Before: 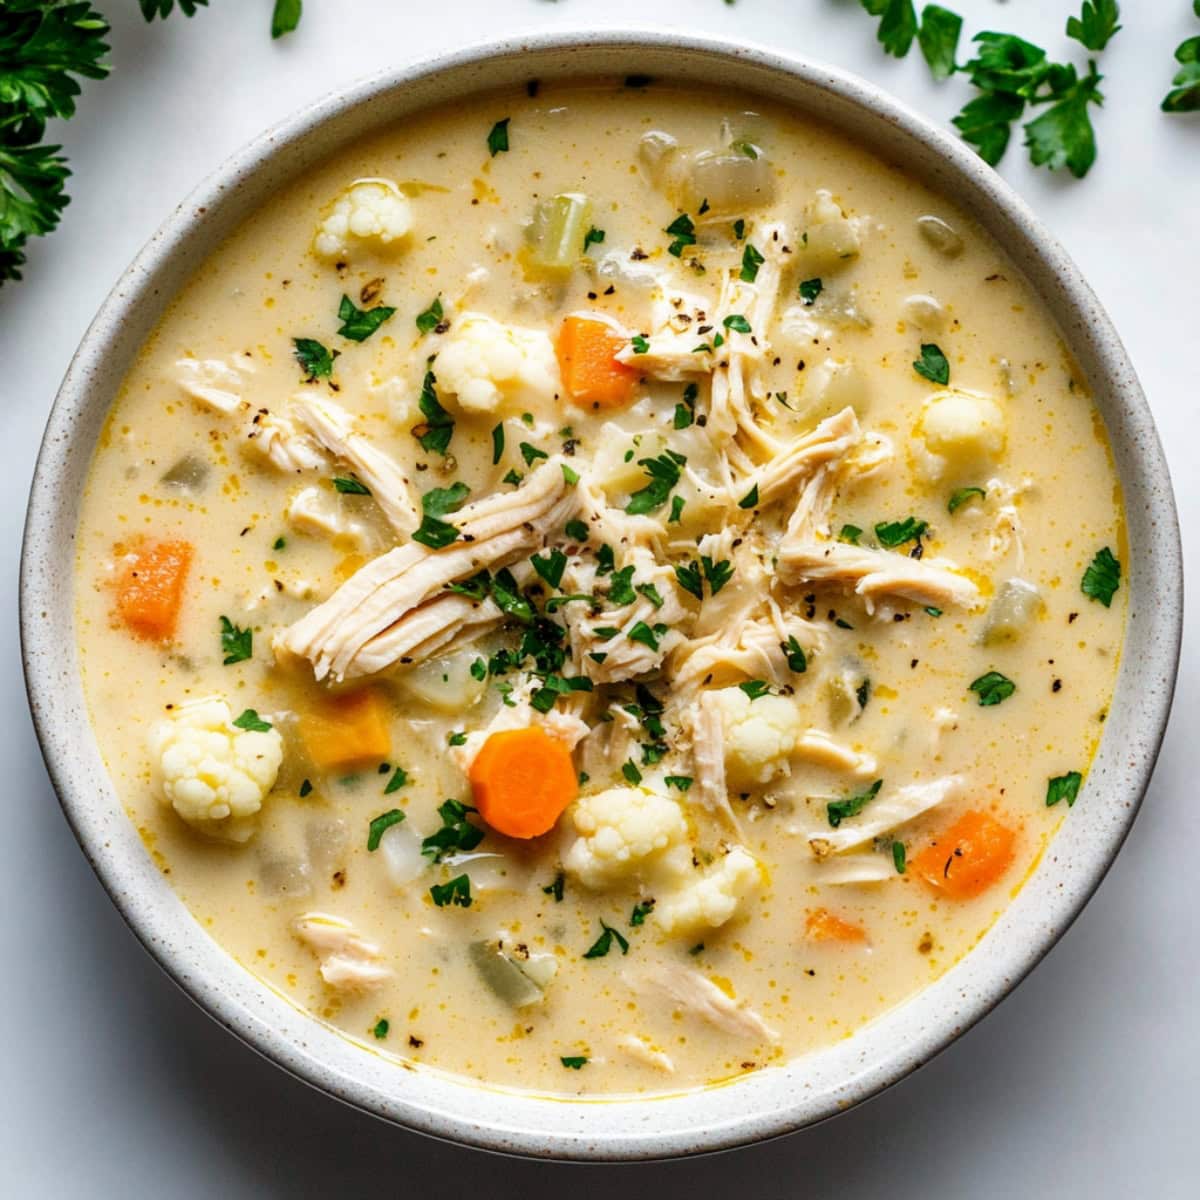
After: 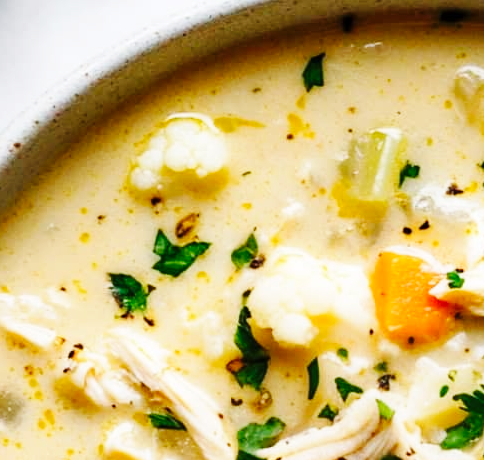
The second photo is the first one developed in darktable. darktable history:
color correction: highlights a* 0.051, highlights b* -0.523
base curve: curves: ch0 [(0, 0) (0.032, 0.025) (0.121, 0.166) (0.206, 0.329) (0.605, 0.79) (1, 1)], preserve colors none
crop: left 15.475%, top 5.459%, right 44.148%, bottom 56.131%
